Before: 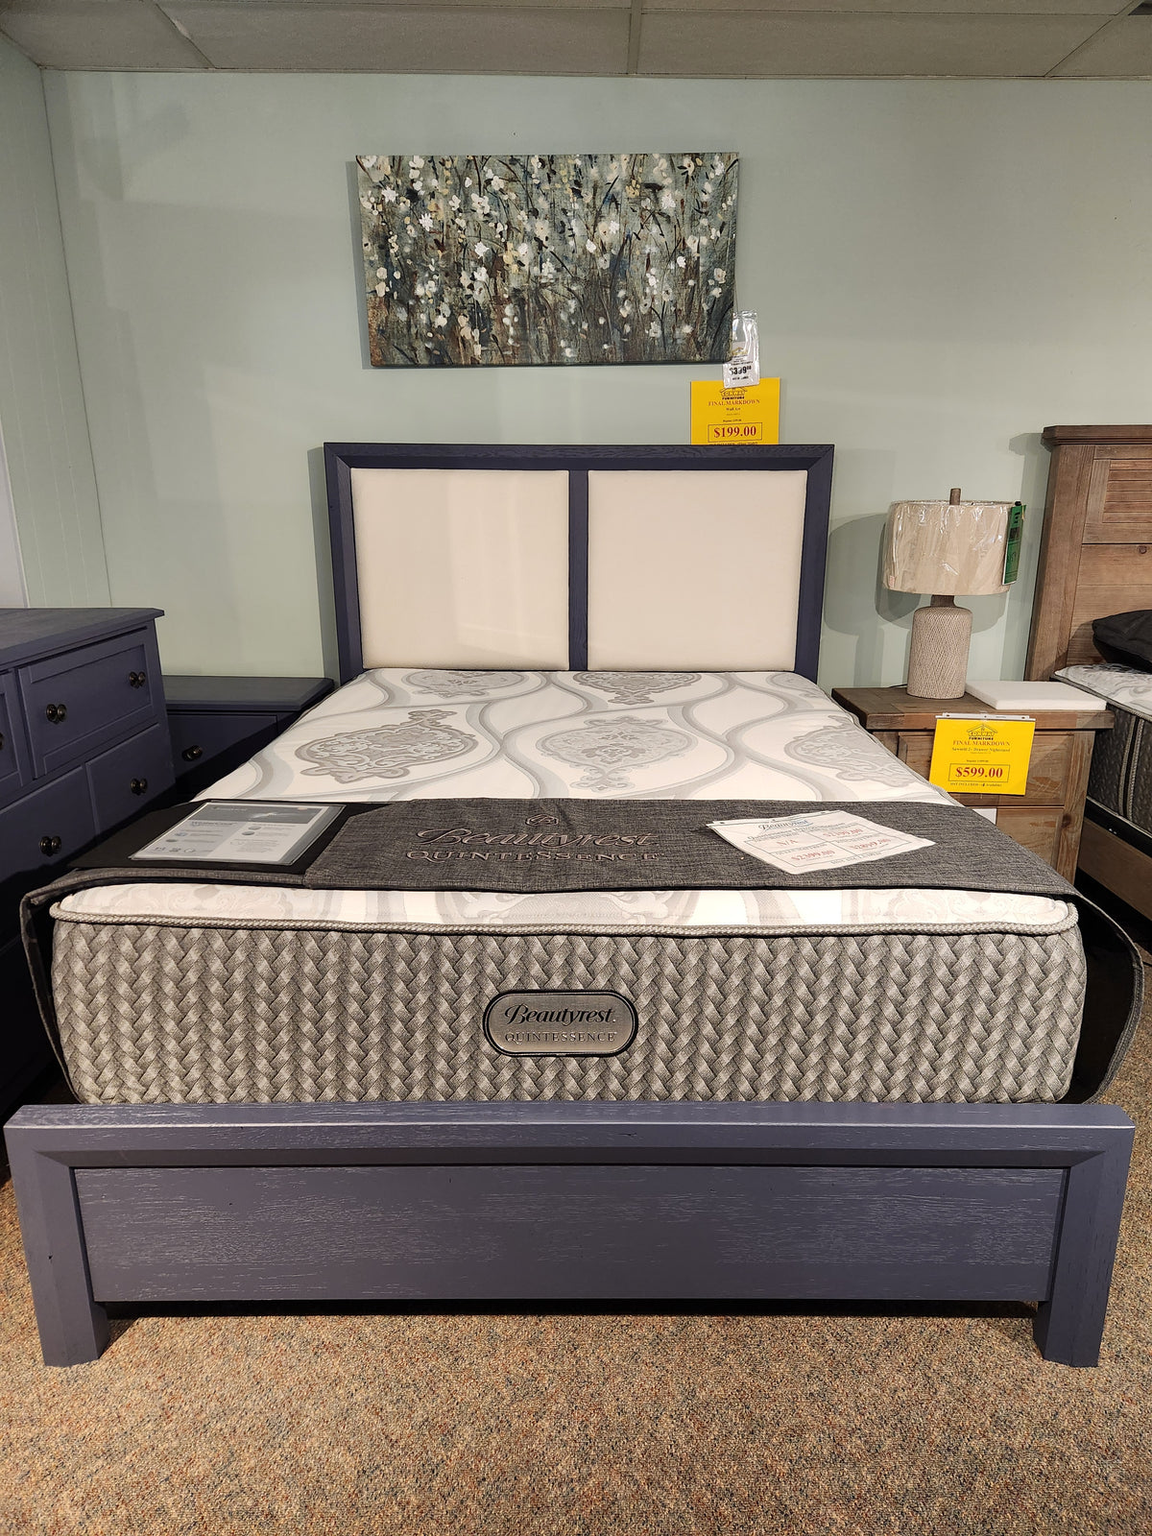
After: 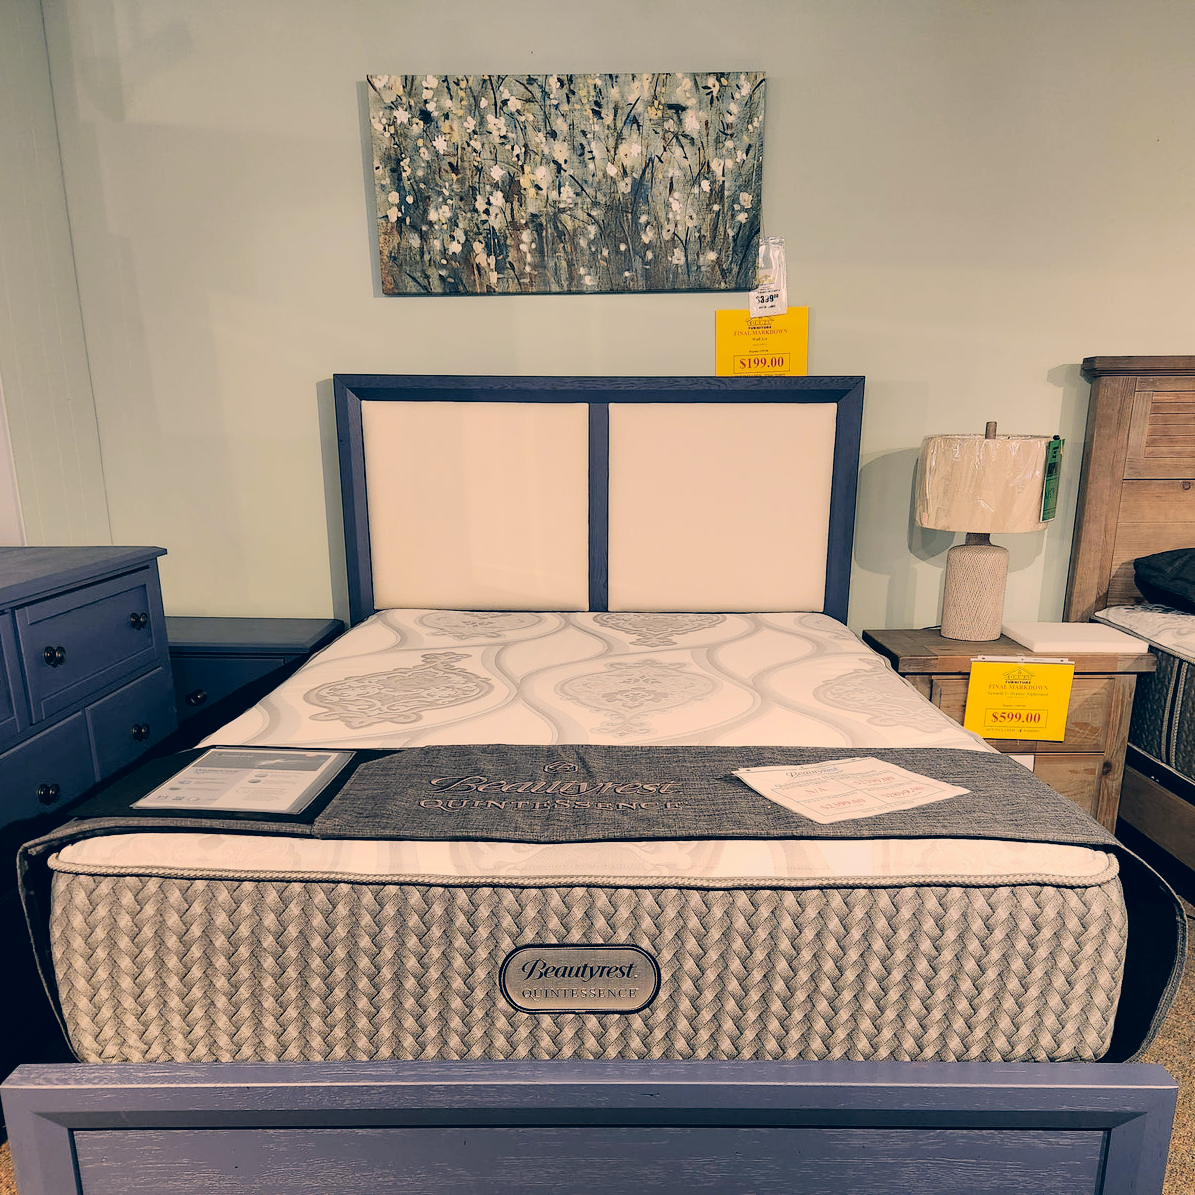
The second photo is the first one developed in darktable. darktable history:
crop: left 0.387%, top 5.469%, bottom 19.809%
color correction: highlights a* 10.32, highlights b* 14.66, shadows a* -9.59, shadows b* -15.02
filmic rgb: black relative exposure -7.65 EV, white relative exposure 4.56 EV, hardness 3.61, color science v6 (2022)
exposure: black level correction 0, exposure 0.5 EV, compensate highlight preservation false
